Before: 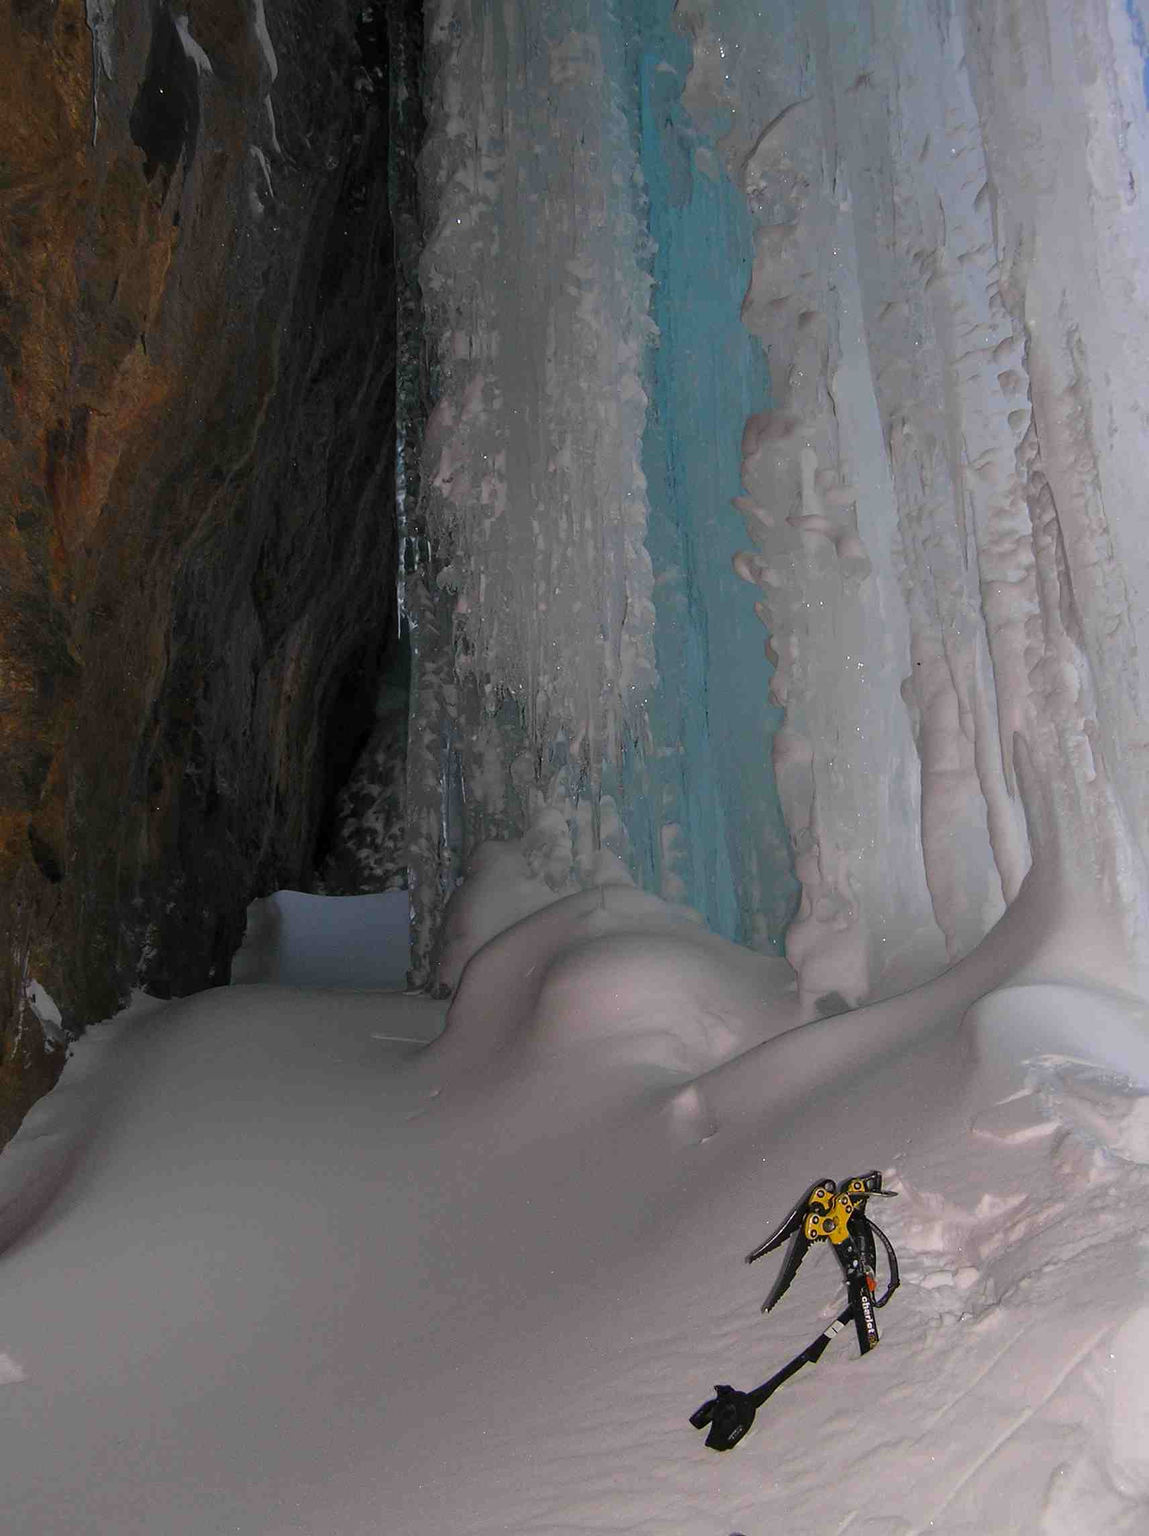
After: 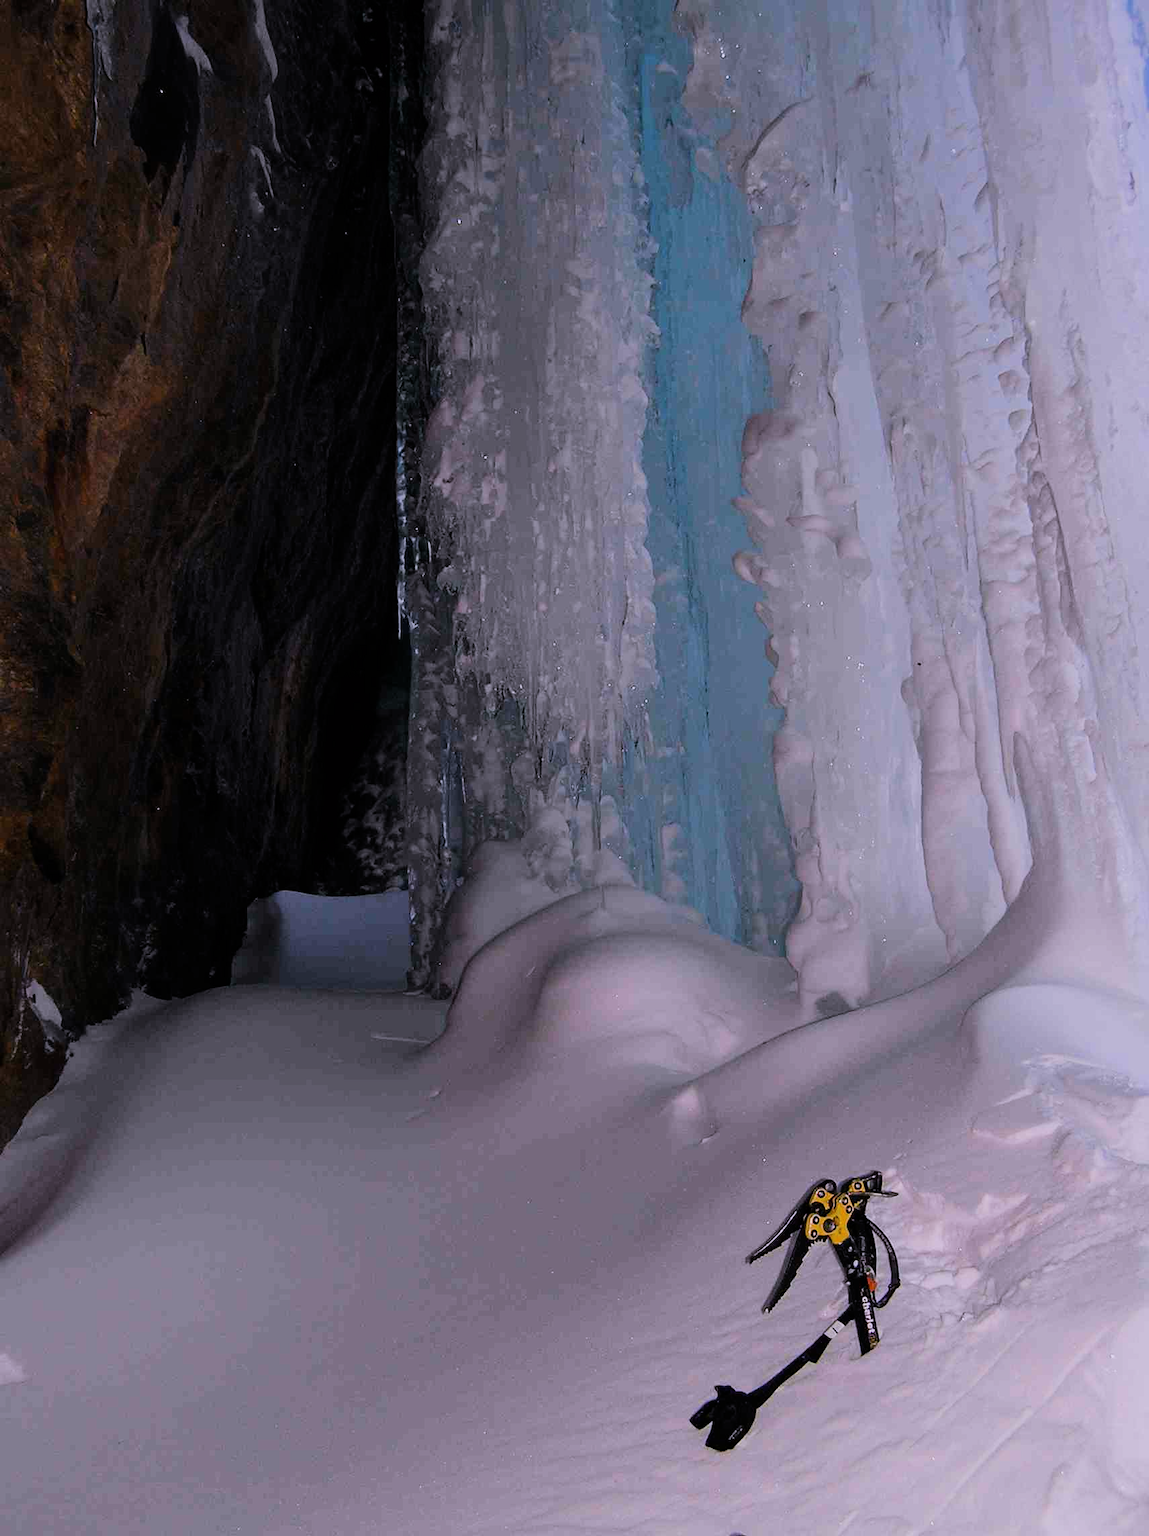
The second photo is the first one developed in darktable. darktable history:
filmic rgb: black relative exposure -7.5 EV, white relative exposure 5 EV, hardness 3.31, contrast 1.3, contrast in shadows safe
white balance: red 1.042, blue 1.17
